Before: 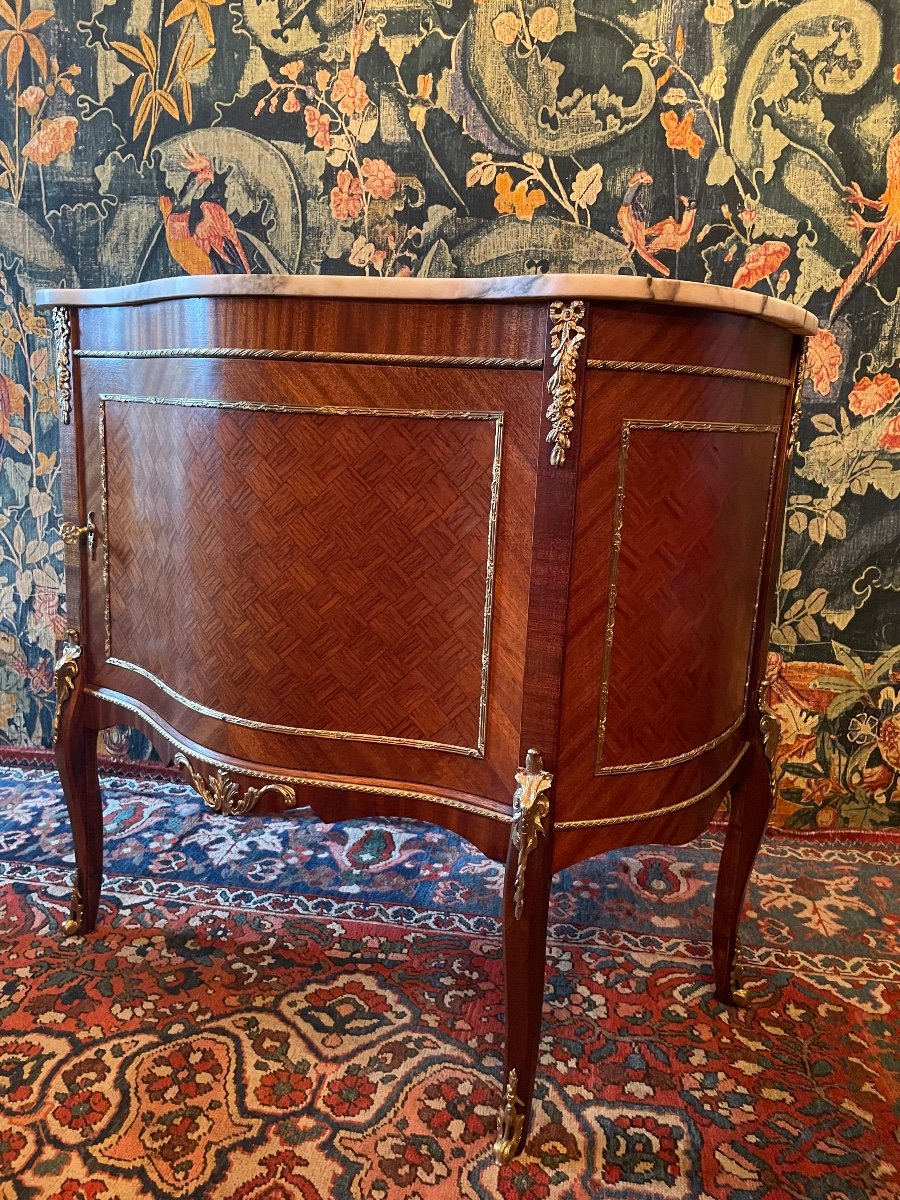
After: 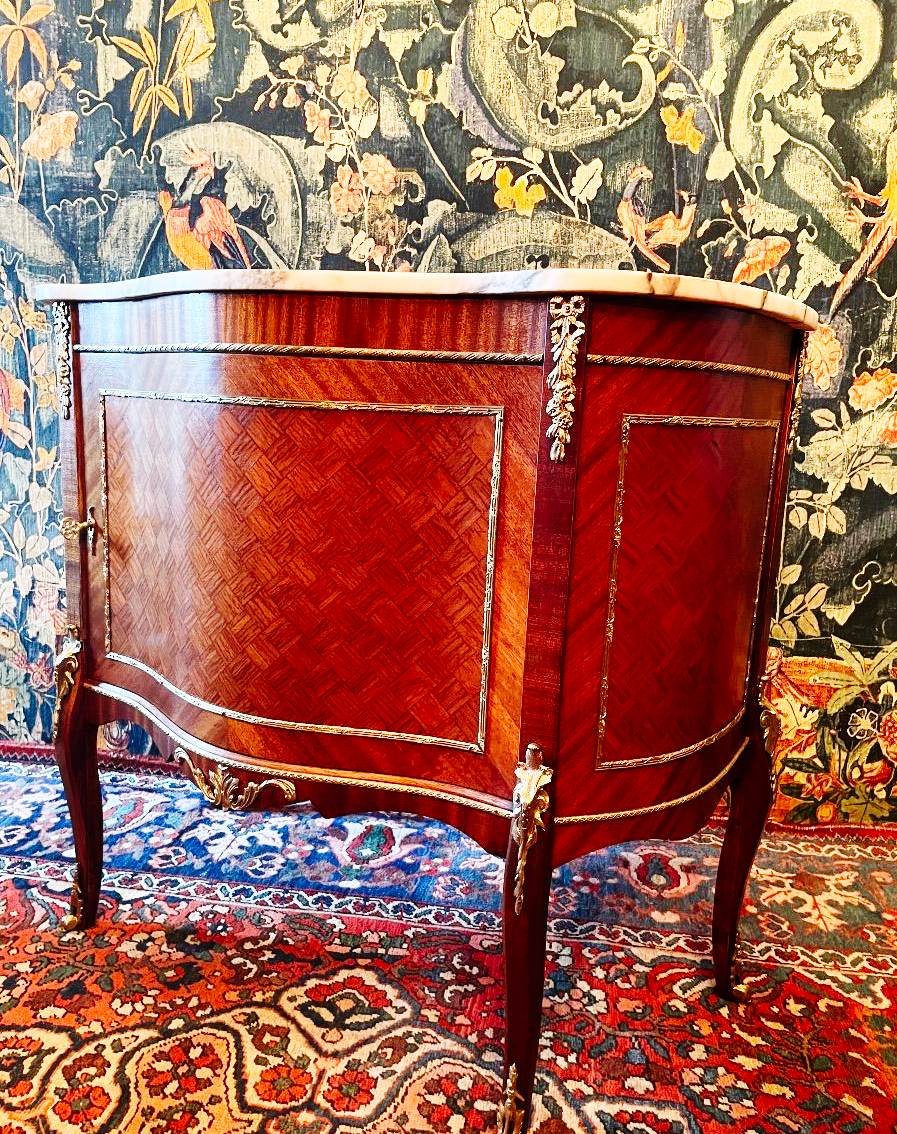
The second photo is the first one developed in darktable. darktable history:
crop: top 0.448%, right 0.264%, bottom 5.045%
base curve: curves: ch0 [(0, 0) (0, 0) (0.002, 0.001) (0.008, 0.003) (0.019, 0.011) (0.037, 0.037) (0.064, 0.11) (0.102, 0.232) (0.152, 0.379) (0.216, 0.524) (0.296, 0.665) (0.394, 0.789) (0.512, 0.881) (0.651, 0.945) (0.813, 0.986) (1, 1)], preserve colors none
